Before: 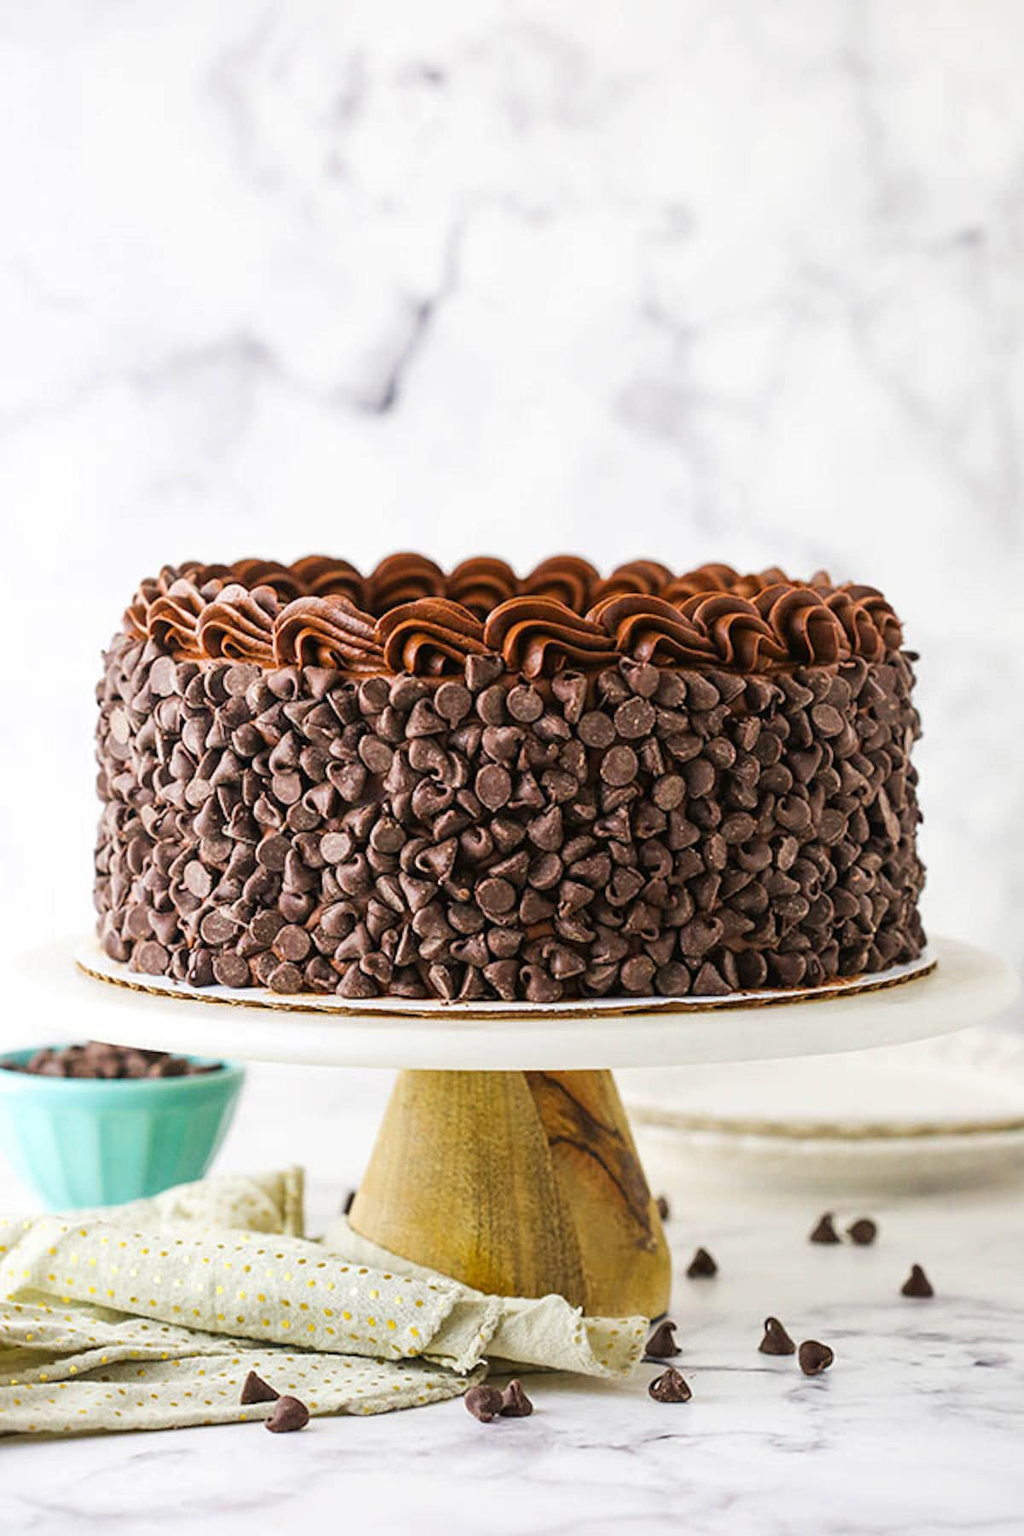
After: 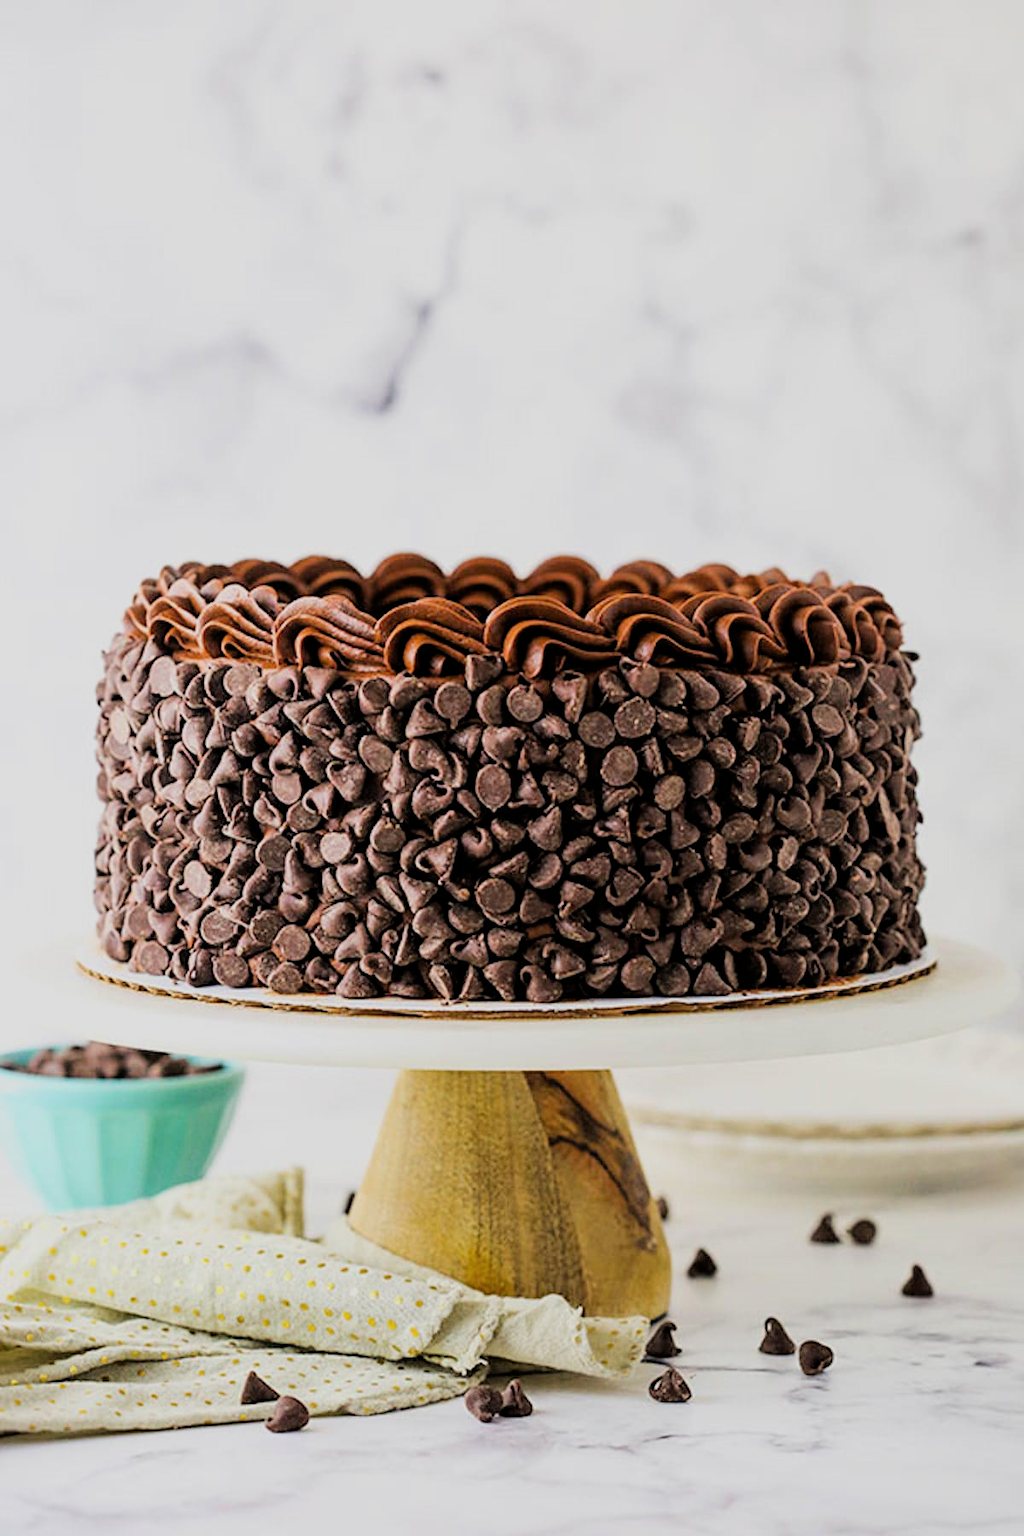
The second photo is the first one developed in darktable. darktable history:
filmic rgb: black relative exposure -5.15 EV, white relative exposure 3.98 EV, hardness 2.89, contrast 1.098, color science v6 (2022)
